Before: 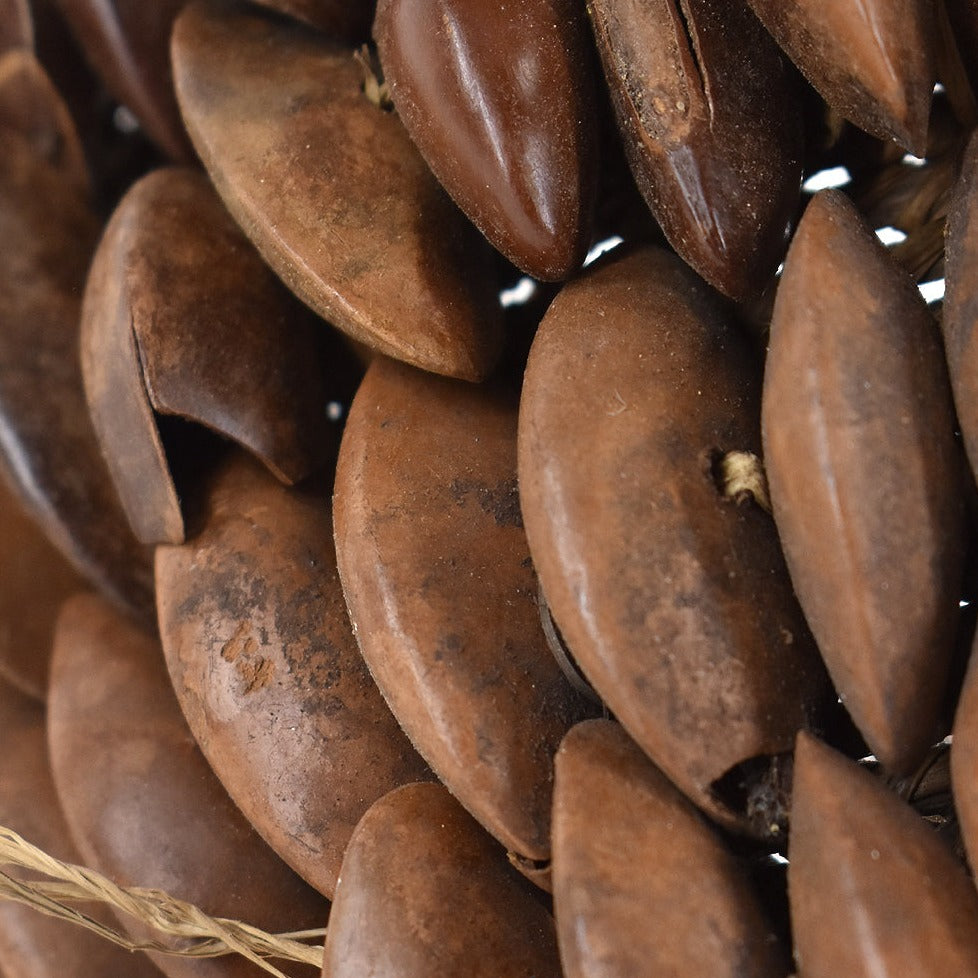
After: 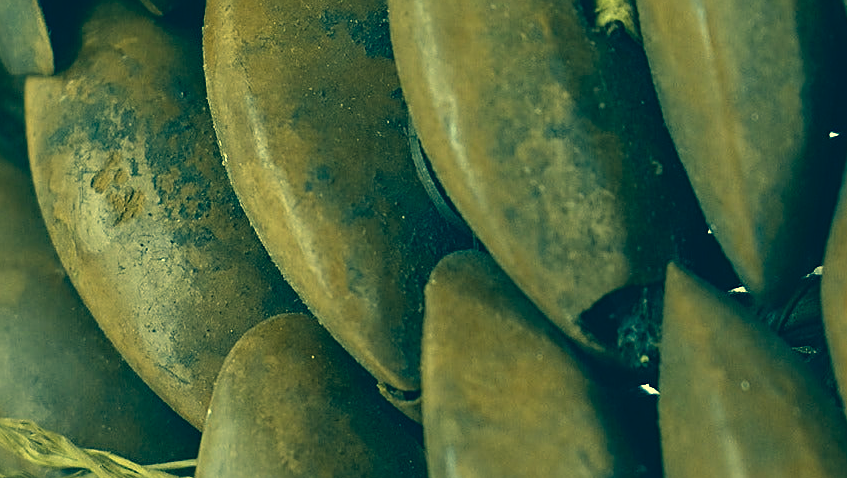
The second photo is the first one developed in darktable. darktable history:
sharpen: on, module defaults
crop and rotate: left 13.306%, top 48.129%, bottom 2.928%
color correction: highlights a* -15.58, highlights b* 40, shadows a* -40, shadows b* -26.18
exposure: black level correction -0.003, exposure 0.04 EV, compensate highlight preservation false
